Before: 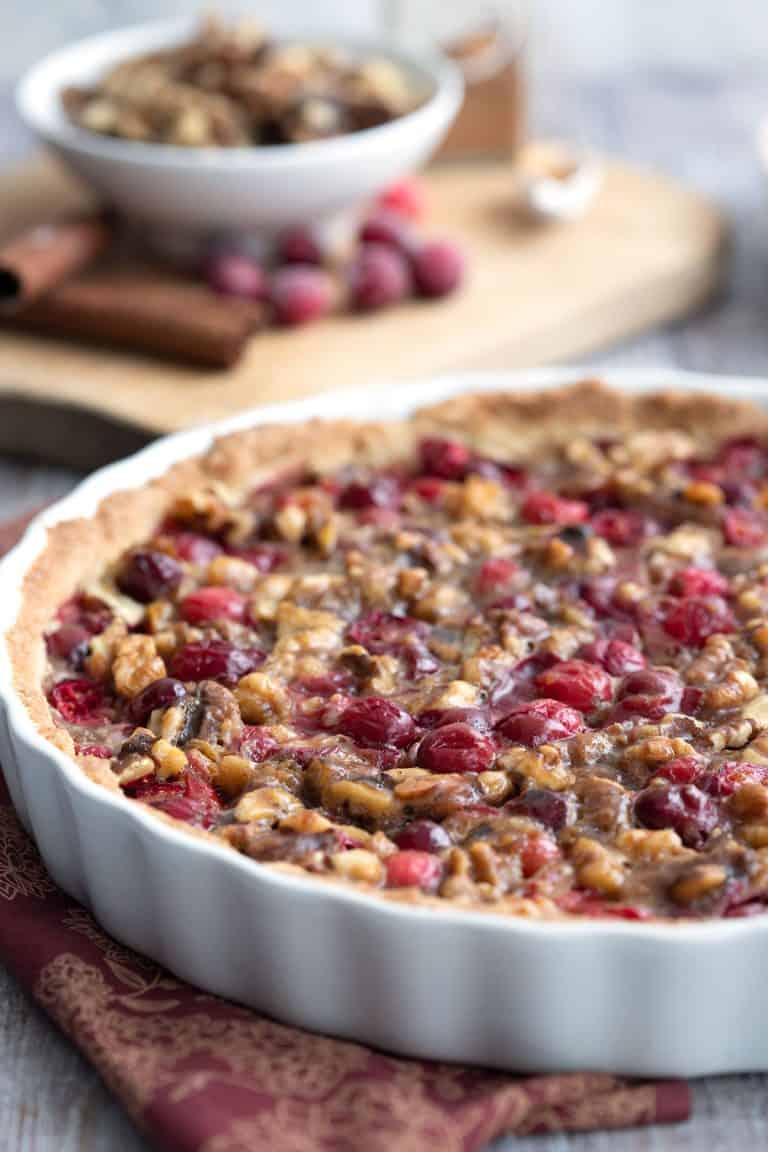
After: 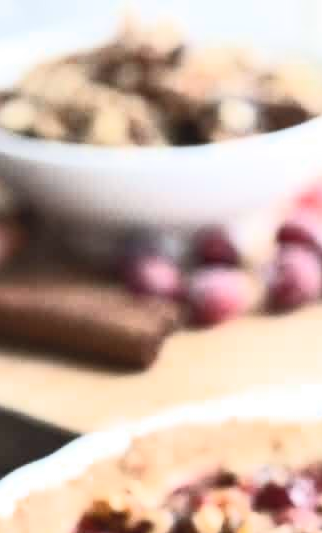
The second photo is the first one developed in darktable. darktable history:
sharpen: radius 2.883, amount 0.868, threshold 47.523
contrast brightness saturation: contrast 0.57, brightness 0.57, saturation -0.34
crop and rotate: left 10.817%, top 0.062%, right 47.194%, bottom 53.626%
color zones: curves: ch0 [(0, 0.425) (0.143, 0.422) (0.286, 0.42) (0.429, 0.419) (0.571, 0.419) (0.714, 0.42) (0.857, 0.422) (1, 0.425)]; ch1 [(0, 0.666) (0.143, 0.669) (0.286, 0.671) (0.429, 0.67) (0.571, 0.67) (0.714, 0.67) (0.857, 0.67) (1, 0.666)]
